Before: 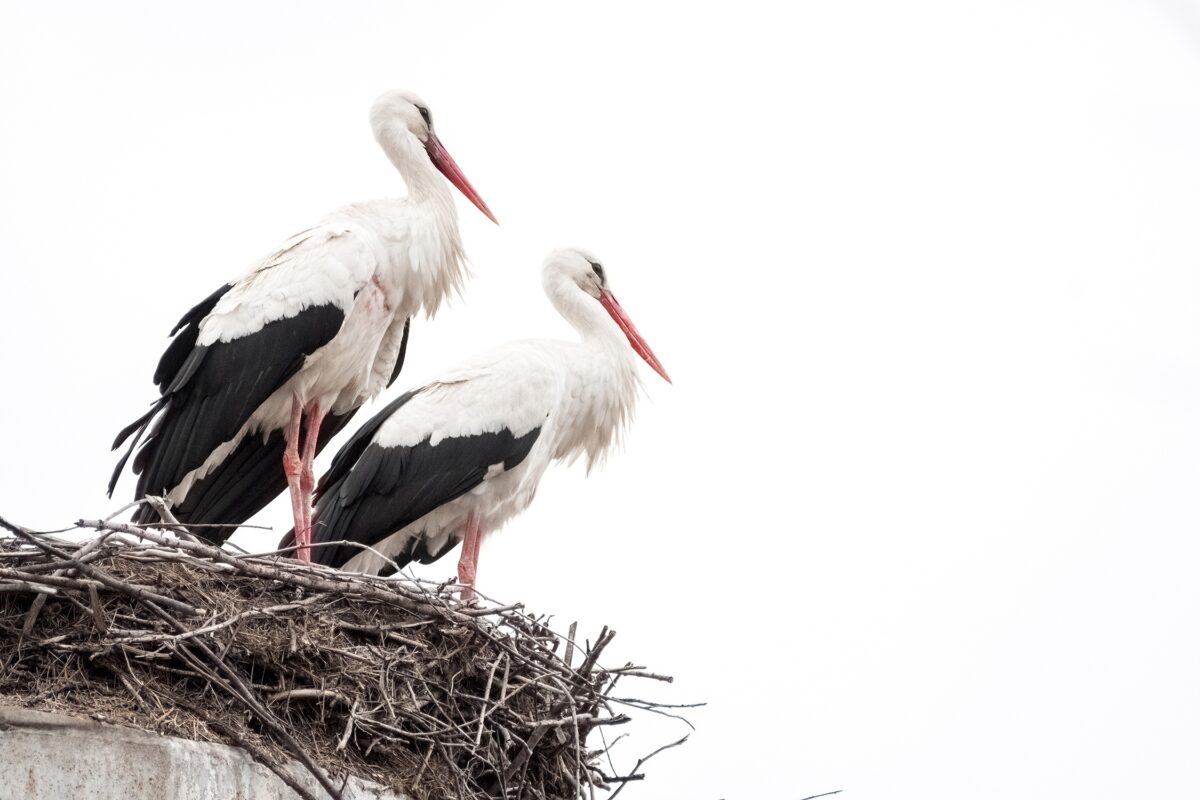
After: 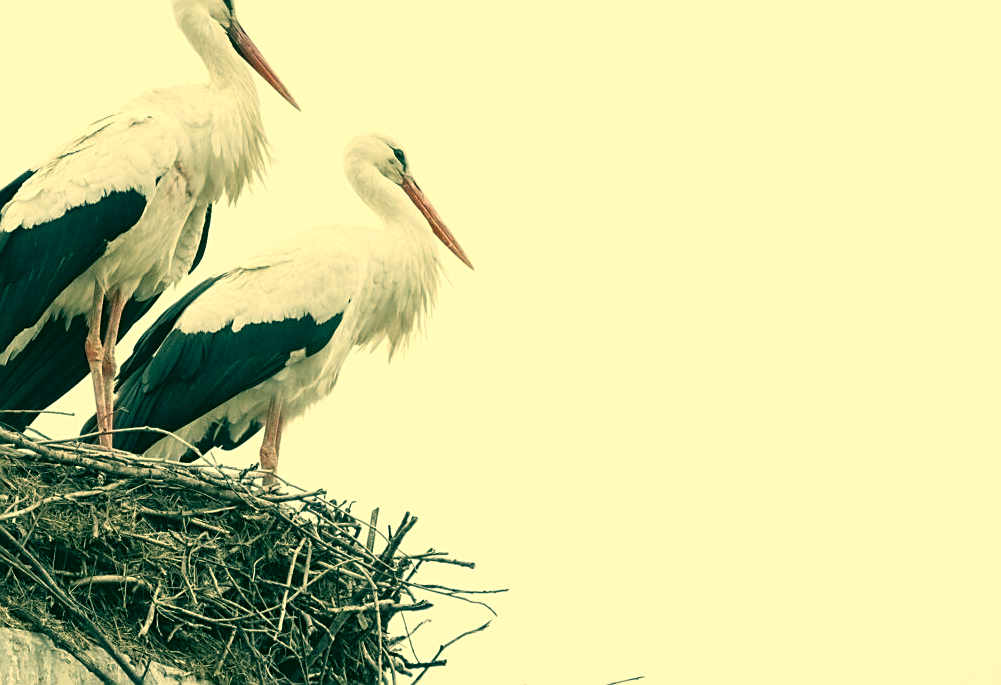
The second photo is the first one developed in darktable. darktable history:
color correction: highlights a* 1.96, highlights b* 34.62, shadows a* -37.47, shadows b* -6.17
crop: left 16.521%, top 14.349%
sharpen: on, module defaults
